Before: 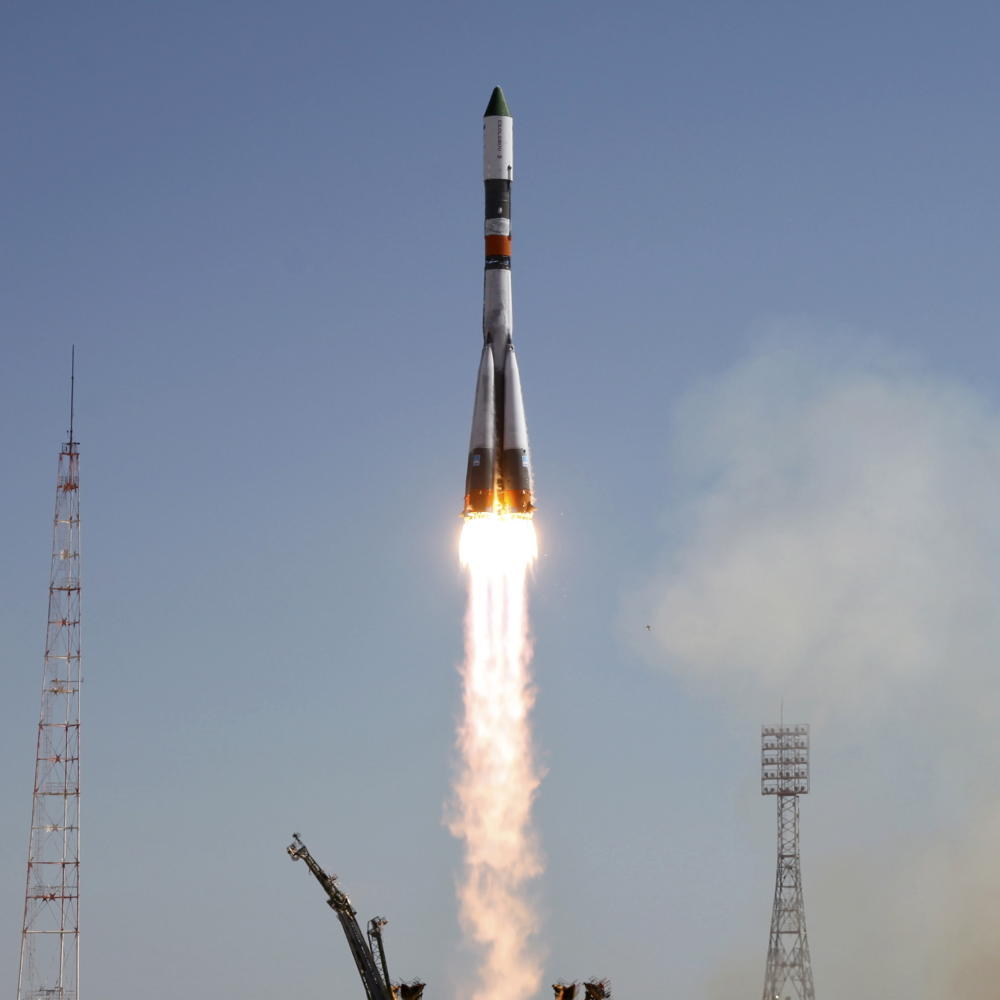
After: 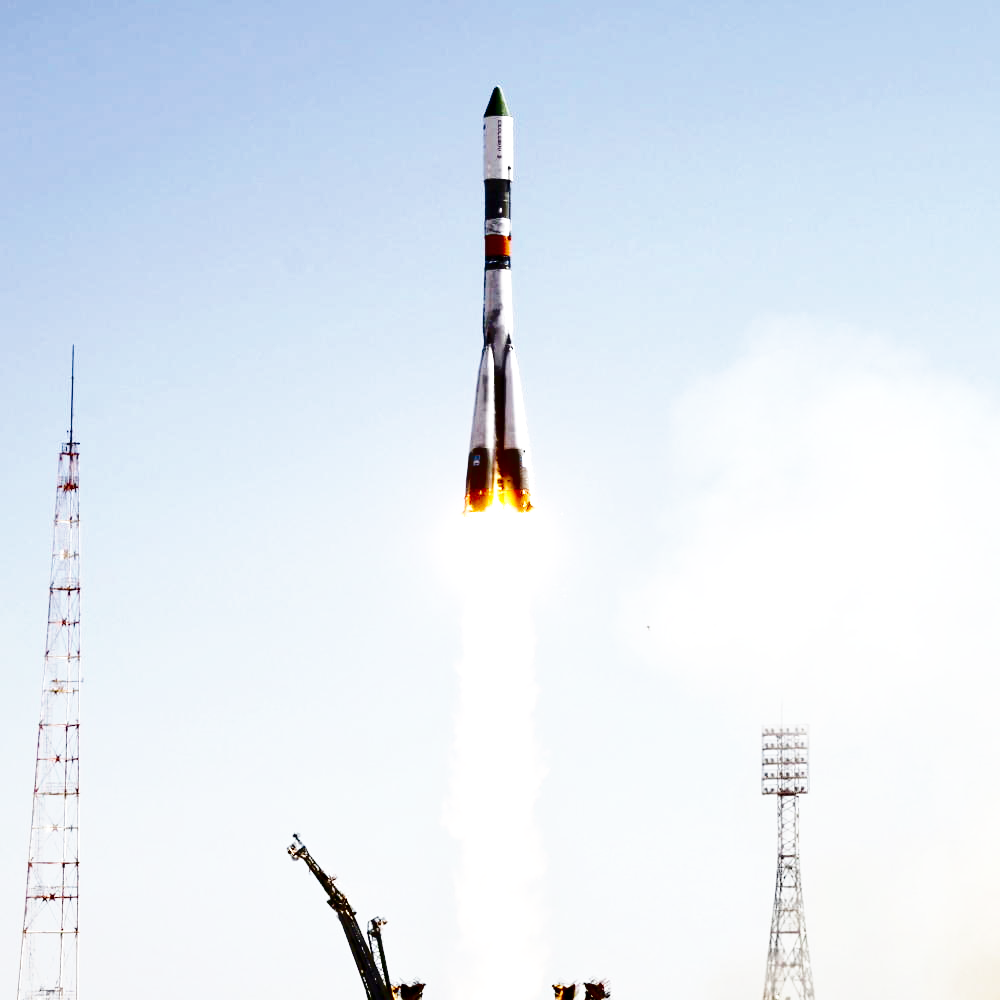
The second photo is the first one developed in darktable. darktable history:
shadows and highlights: radius 264.75, soften with gaussian
local contrast: highlights 100%, shadows 100%, detail 120%, midtone range 0.2
base curve: curves: ch0 [(0, 0) (0.007, 0.004) (0.027, 0.03) (0.046, 0.07) (0.207, 0.54) (0.442, 0.872) (0.673, 0.972) (1, 1)], preserve colors none
exposure: black level correction 0.001, exposure 0.955 EV, compensate exposure bias true, compensate highlight preservation false
